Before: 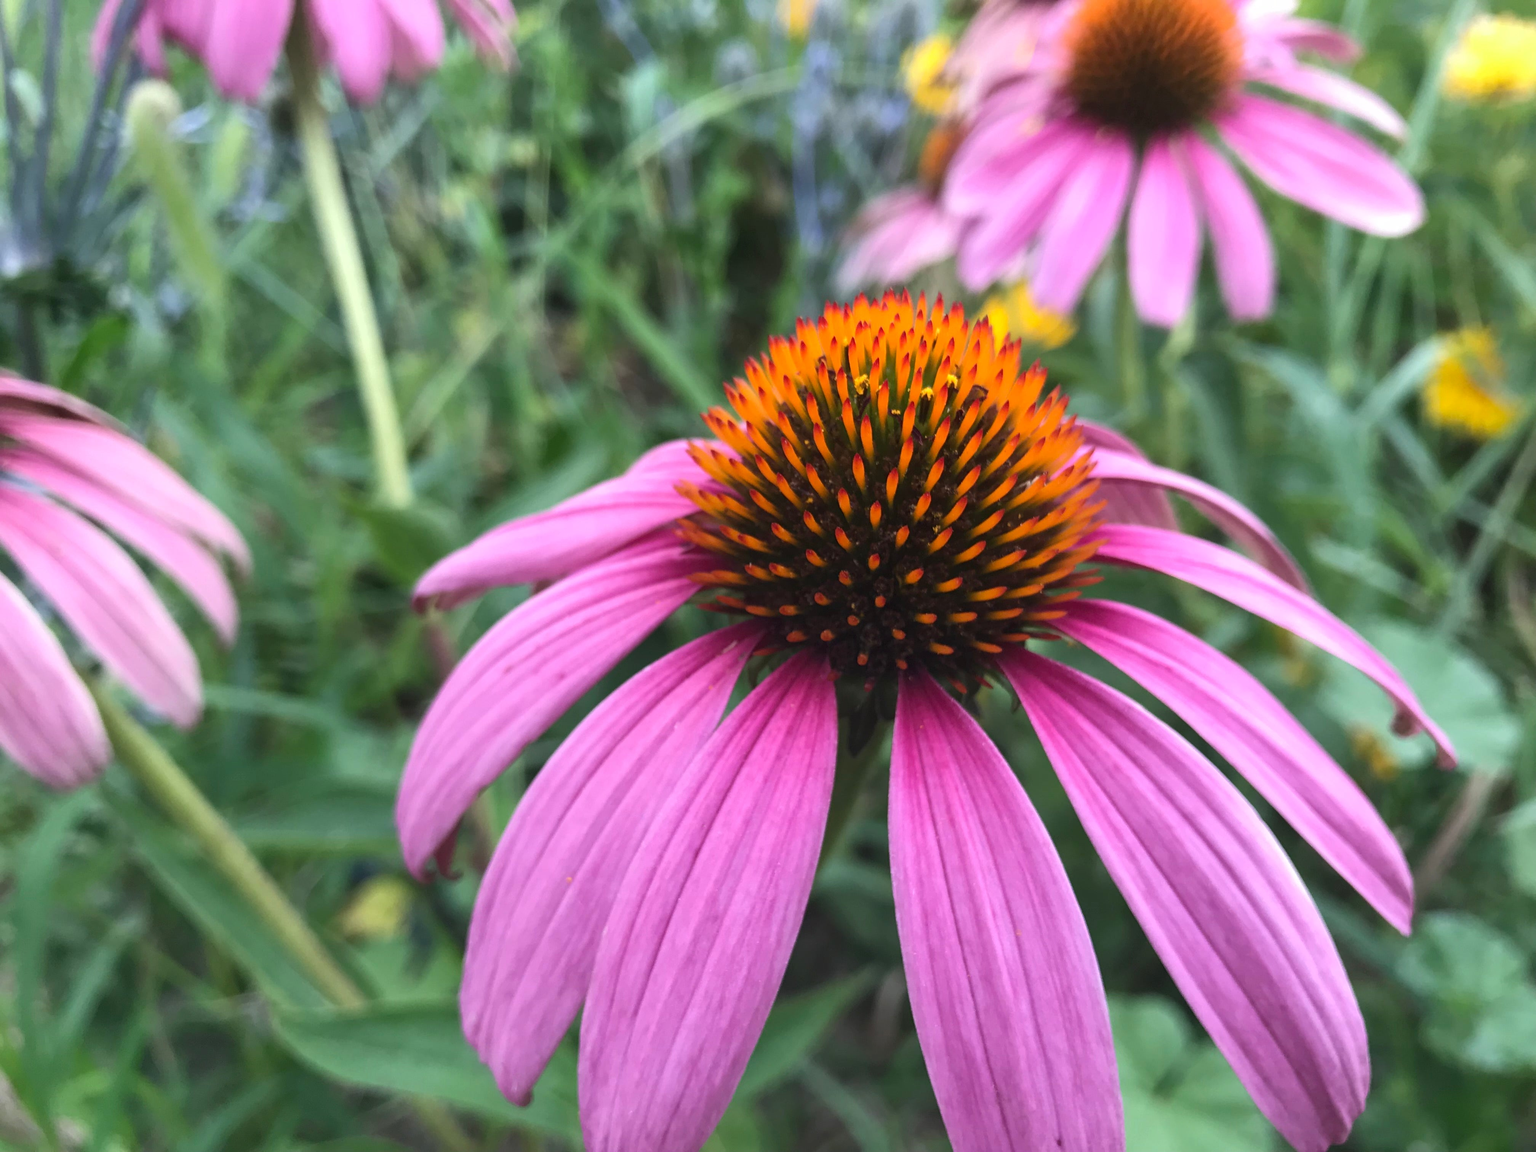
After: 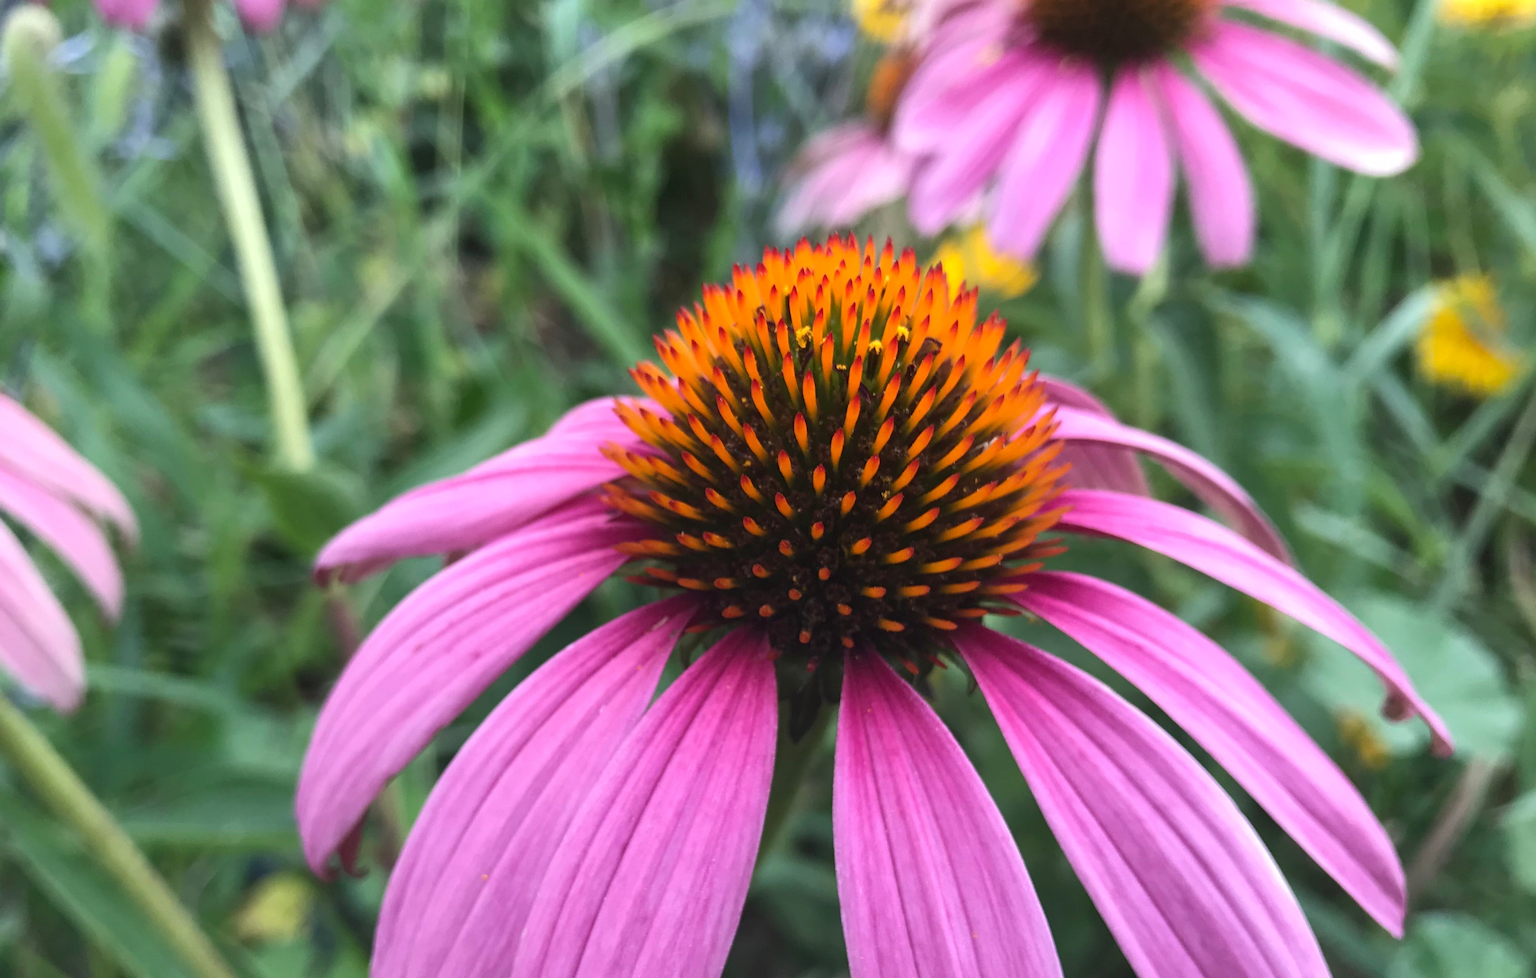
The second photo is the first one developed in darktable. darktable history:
rgb levels: preserve colors max RGB
crop: left 8.155%, top 6.611%, bottom 15.385%
